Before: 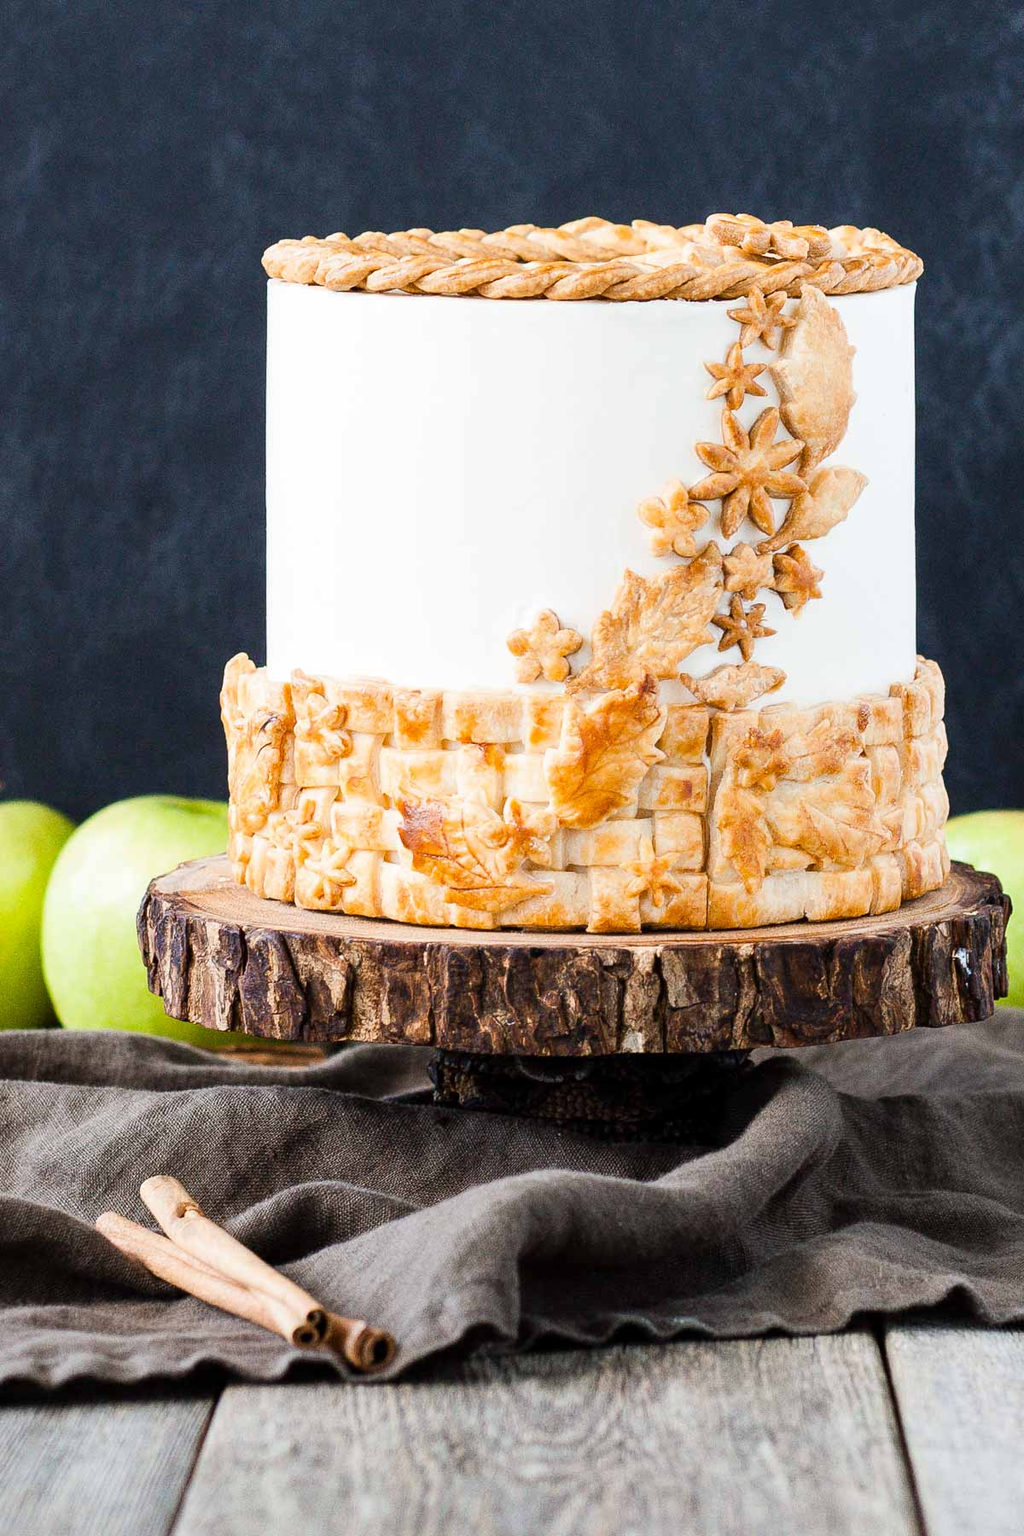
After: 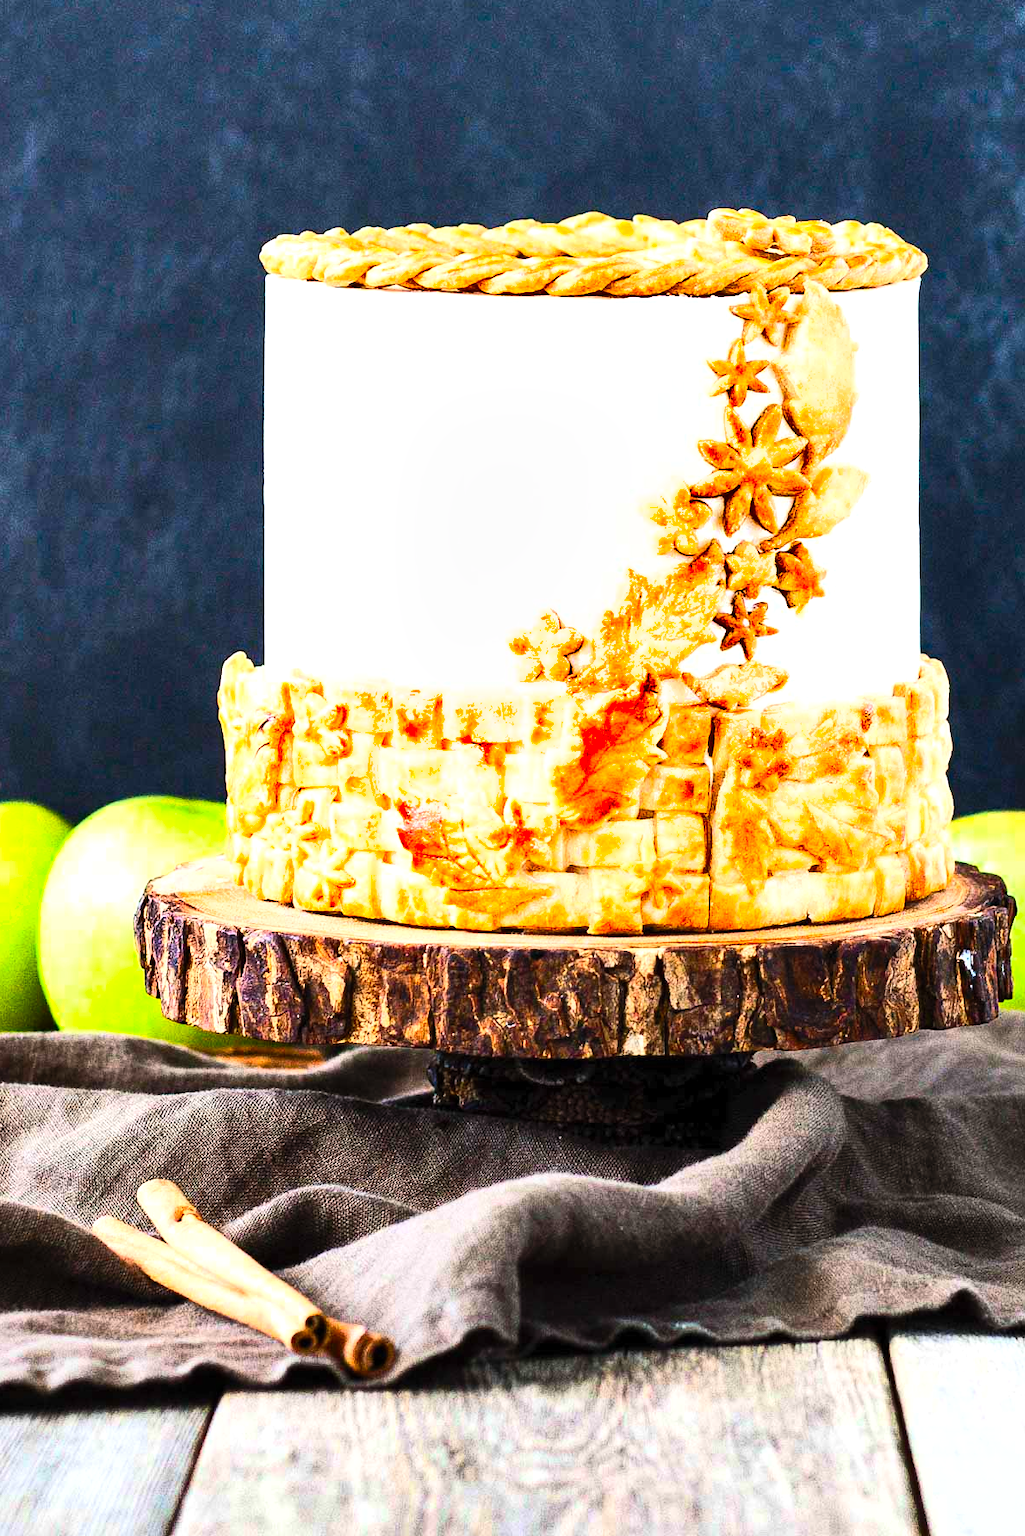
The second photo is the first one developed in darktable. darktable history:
contrast brightness saturation: contrast 0.2, brightness 0.2, saturation 0.8
shadows and highlights: white point adjustment 1, soften with gaussian
crop: left 0.434%, top 0.485%, right 0.244%, bottom 0.386%
tone equalizer: -8 EV -0.75 EV, -7 EV -0.7 EV, -6 EV -0.6 EV, -5 EV -0.4 EV, -3 EV 0.4 EV, -2 EV 0.6 EV, -1 EV 0.7 EV, +0 EV 0.75 EV, edges refinement/feathering 500, mask exposure compensation -1.57 EV, preserve details no
